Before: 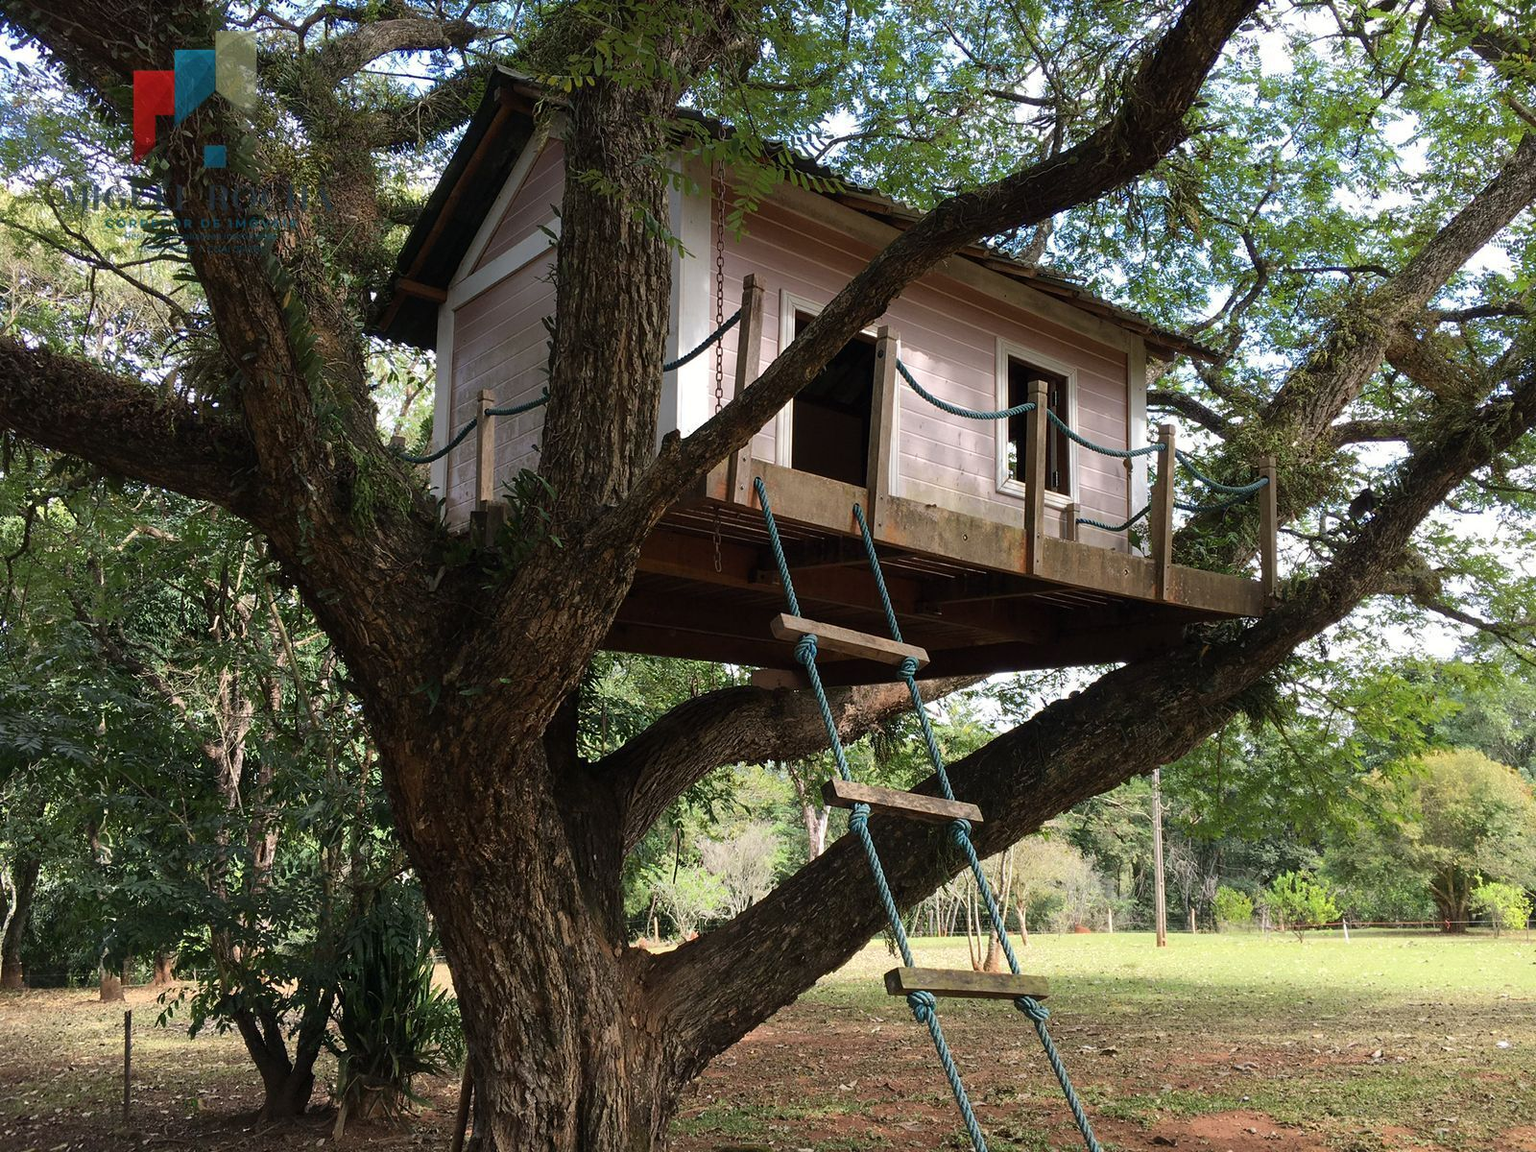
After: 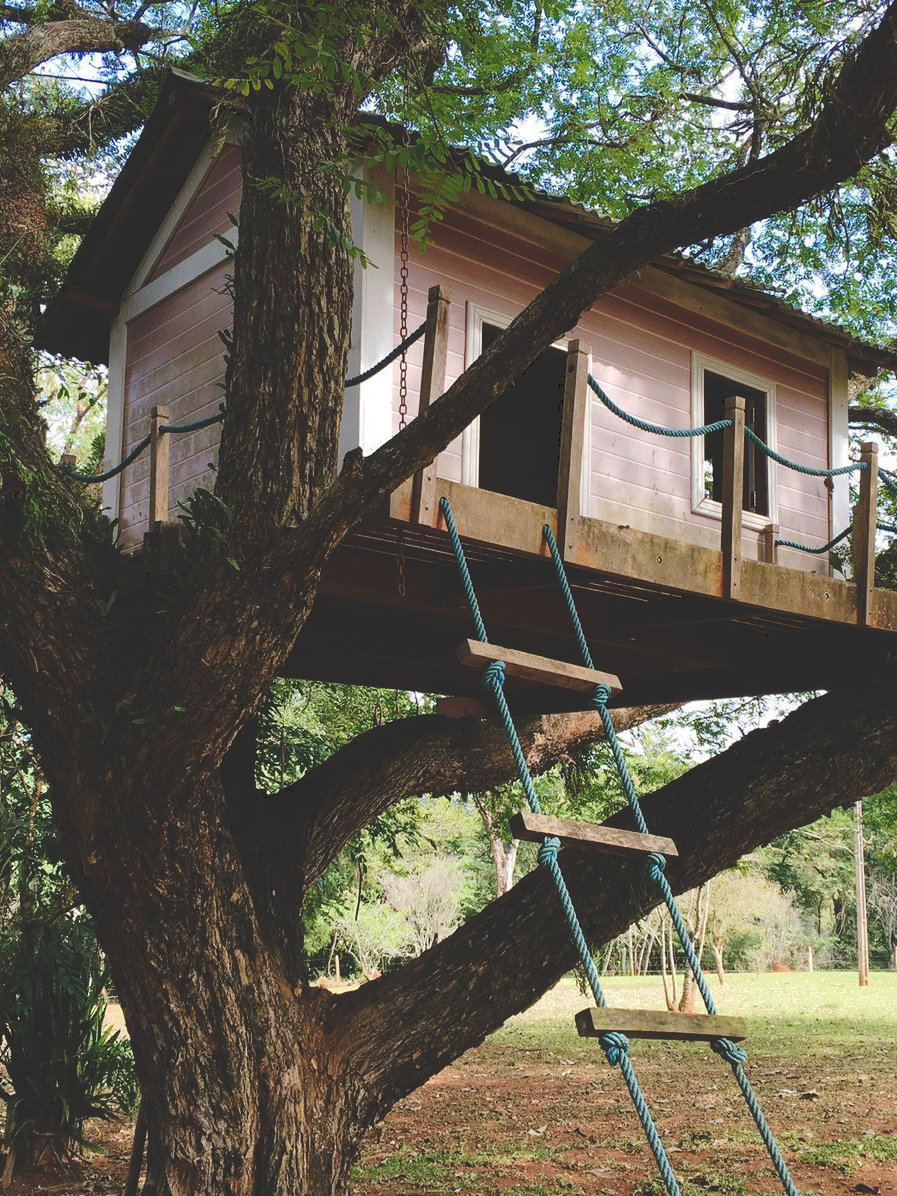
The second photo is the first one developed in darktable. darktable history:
crop: left 21.674%, right 22.086%
tone curve: curves: ch0 [(0, 0) (0.003, 0.177) (0.011, 0.177) (0.025, 0.176) (0.044, 0.178) (0.069, 0.186) (0.1, 0.194) (0.136, 0.203) (0.177, 0.223) (0.224, 0.255) (0.277, 0.305) (0.335, 0.383) (0.399, 0.467) (0.468, 0.546) (0.543, 0.616) (0.623, 0.694) (0.709, 0.764) (0.801, 0.834) (0.898, 0.901) (1, 1)], preserve colors none
velvia: on, module defaults
